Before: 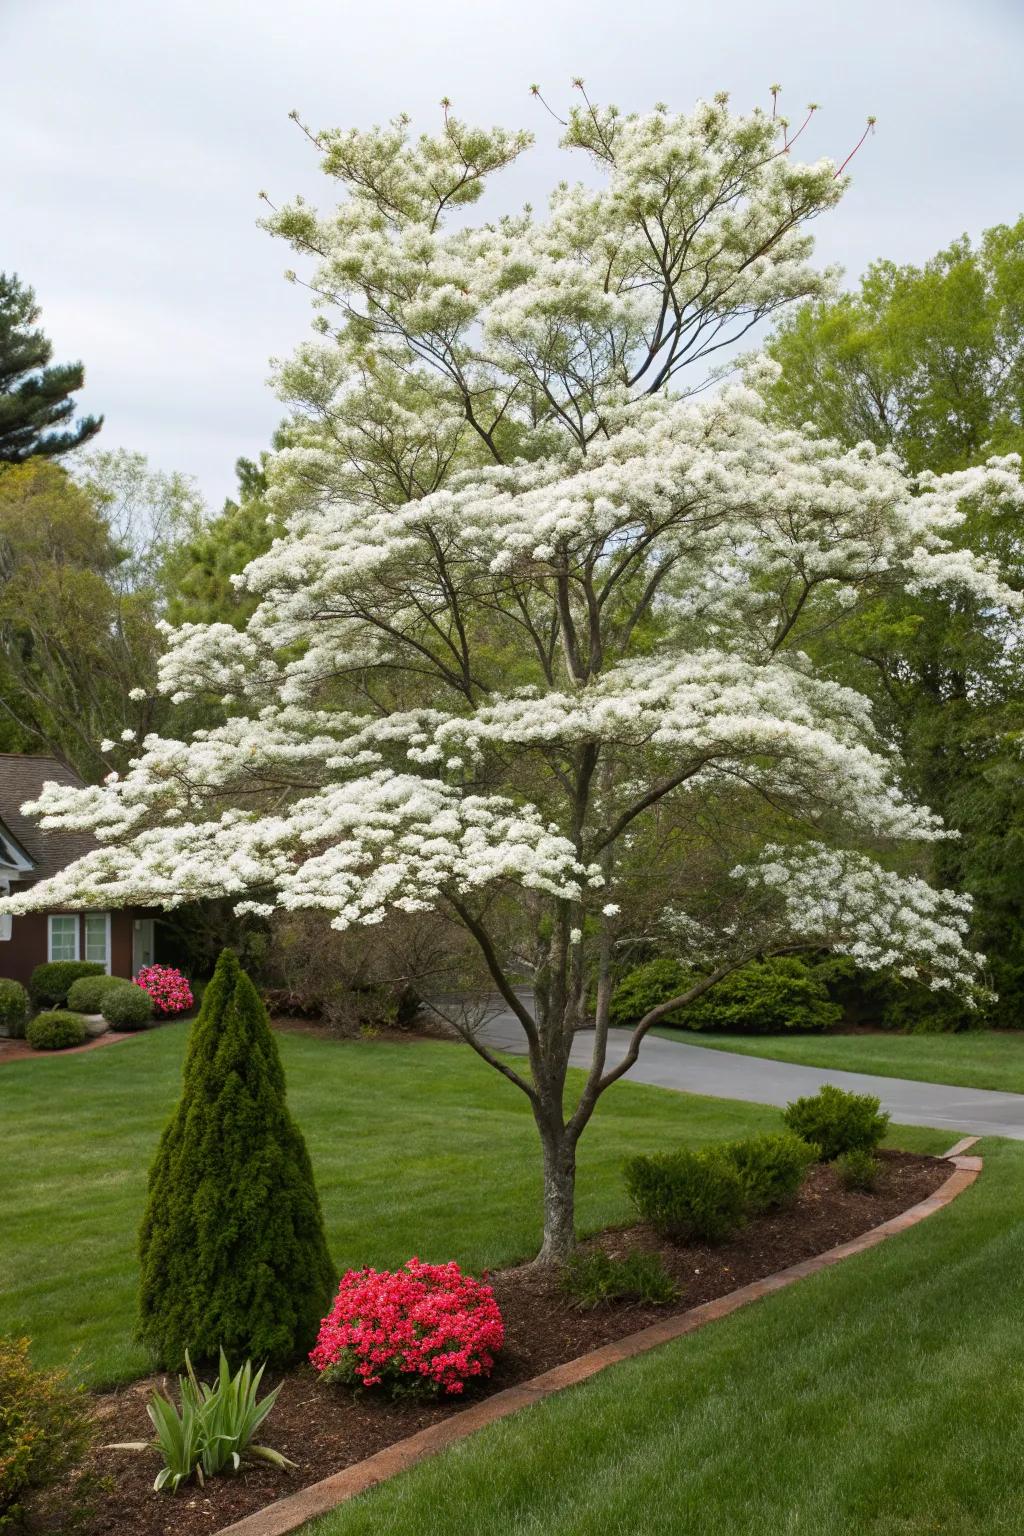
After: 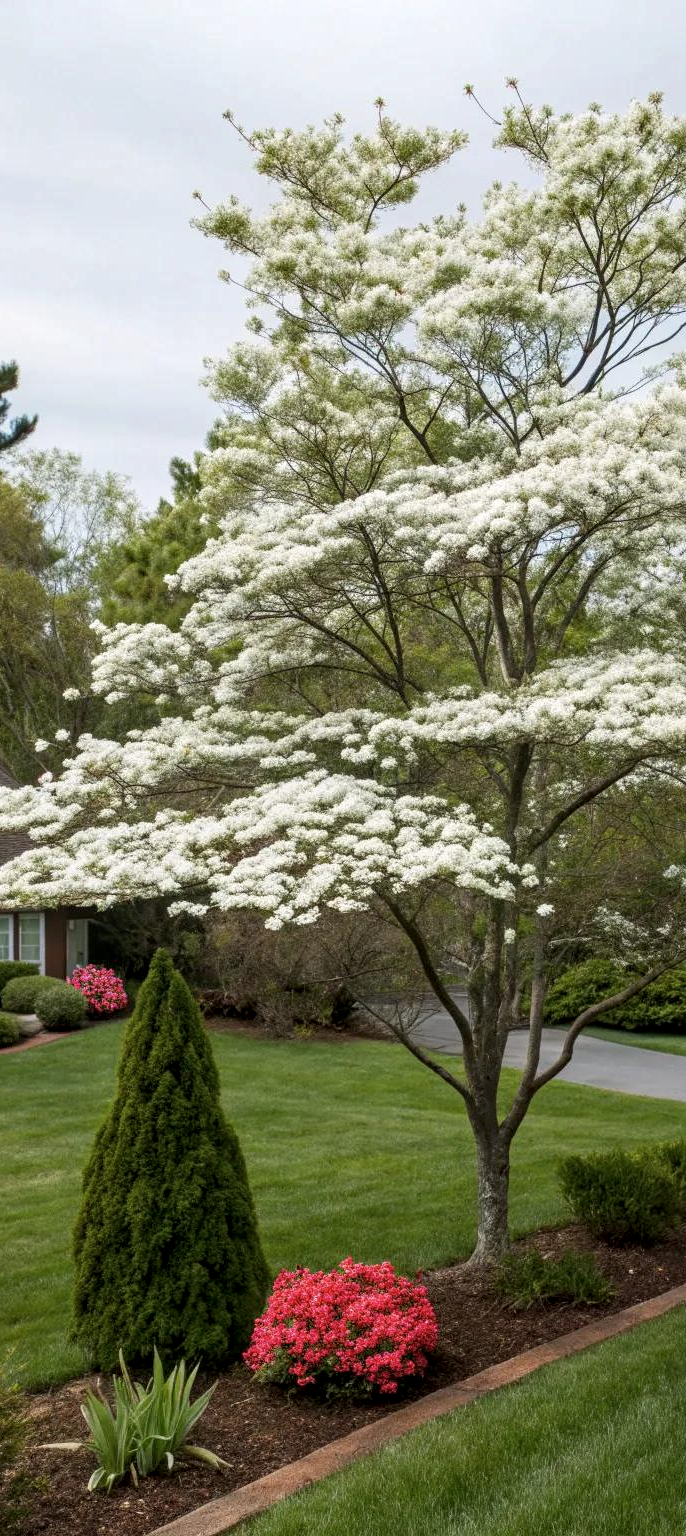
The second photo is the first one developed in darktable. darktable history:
crop and rotate: left 6.494%, right 26.501%
tone equalizer: -7 EV 0.202 EV, -6 EV 0.13 EV, -5 EV 0.059 EV, -4 EV 0.072 EV, -2 EV -0.036 EV, -1 EV -0.049 EV, +0 EV -0.05 EV
local contrast: detail 130%
contrast brightness saturation: saturation -0.057
